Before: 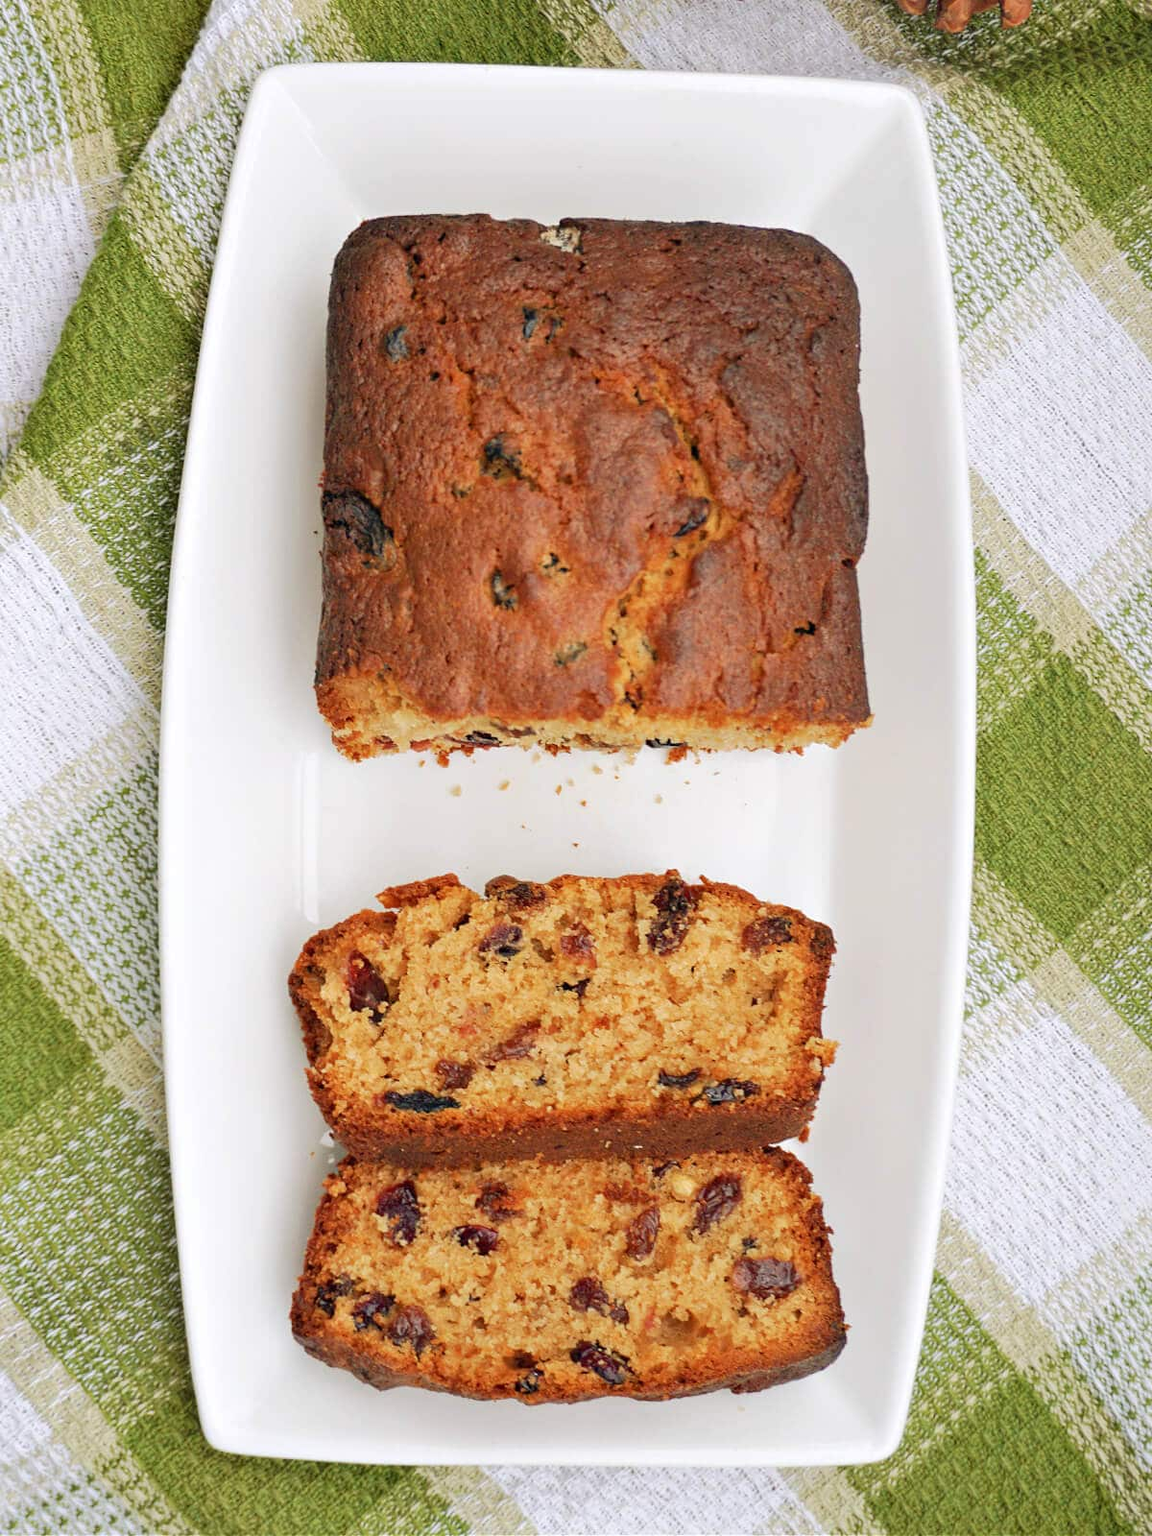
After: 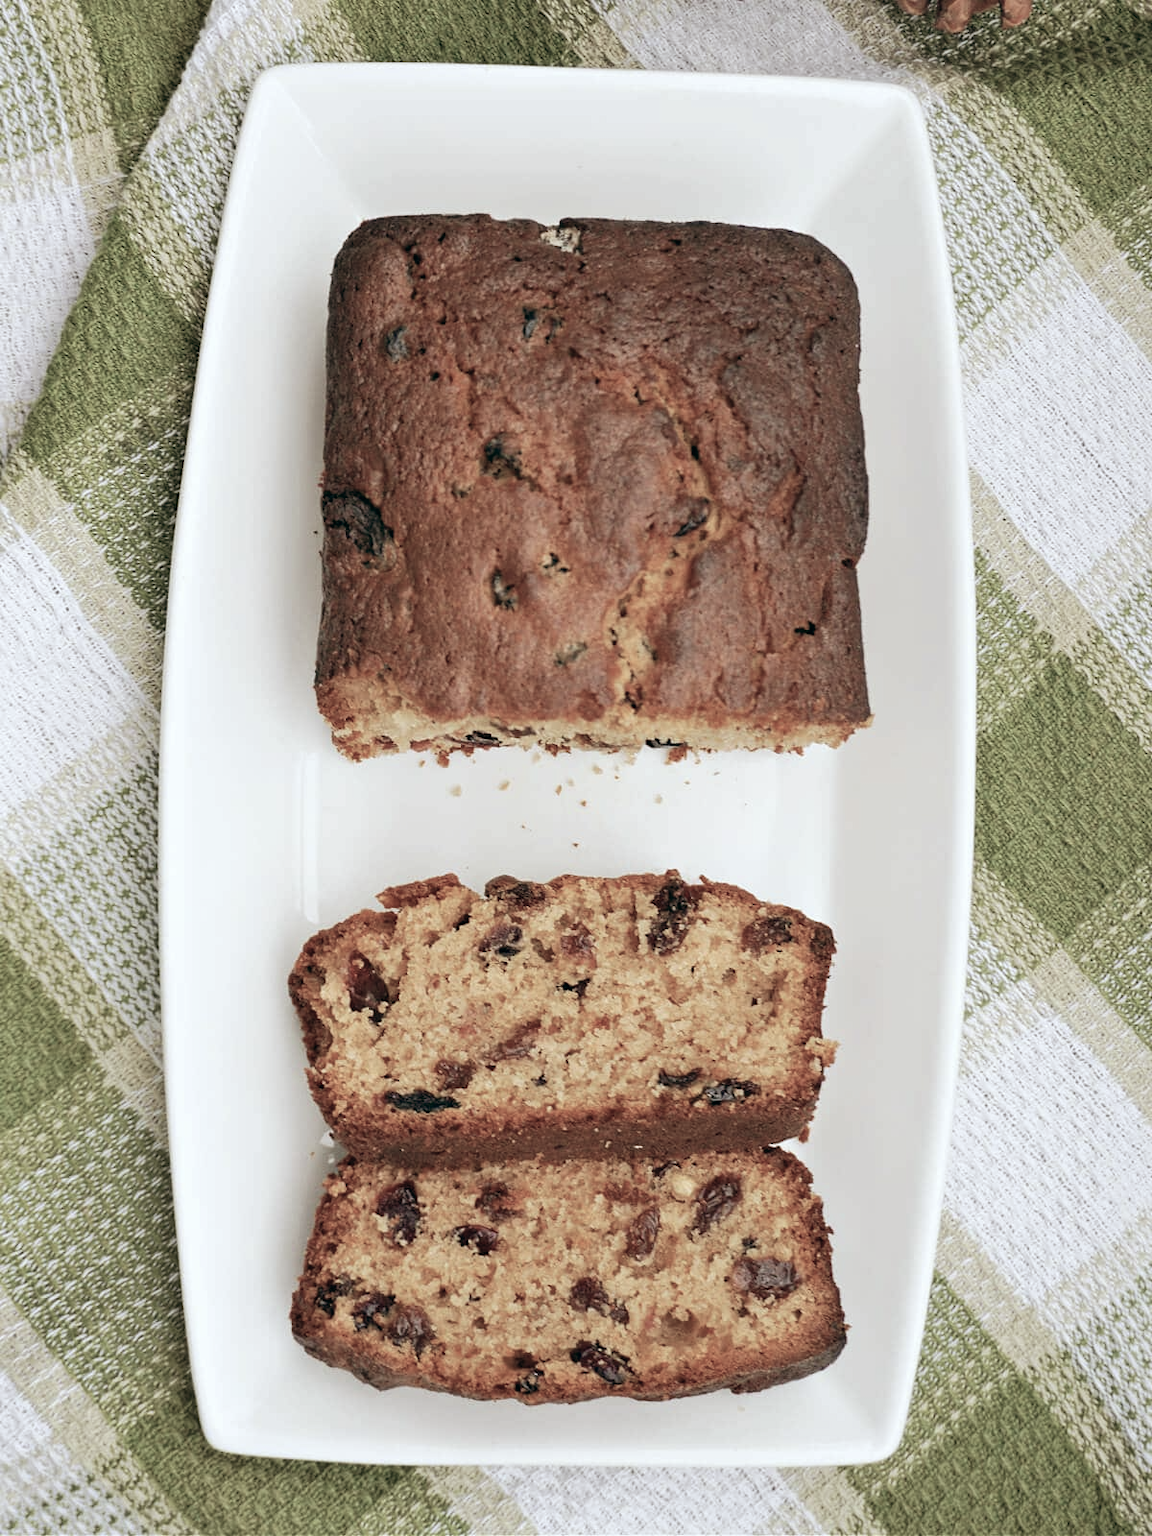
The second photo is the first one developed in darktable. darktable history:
contrast brightness saturation: contrast 0.1, saturation -0.3
color balance: lift [1, 0.994, 1.002, 1.006], gamma [0.957, 1.081, 1.016, 0.919], gain [0.97, 0.972, 1.01, 1.028], input saturation 91.06%, output saturation 79.8%
